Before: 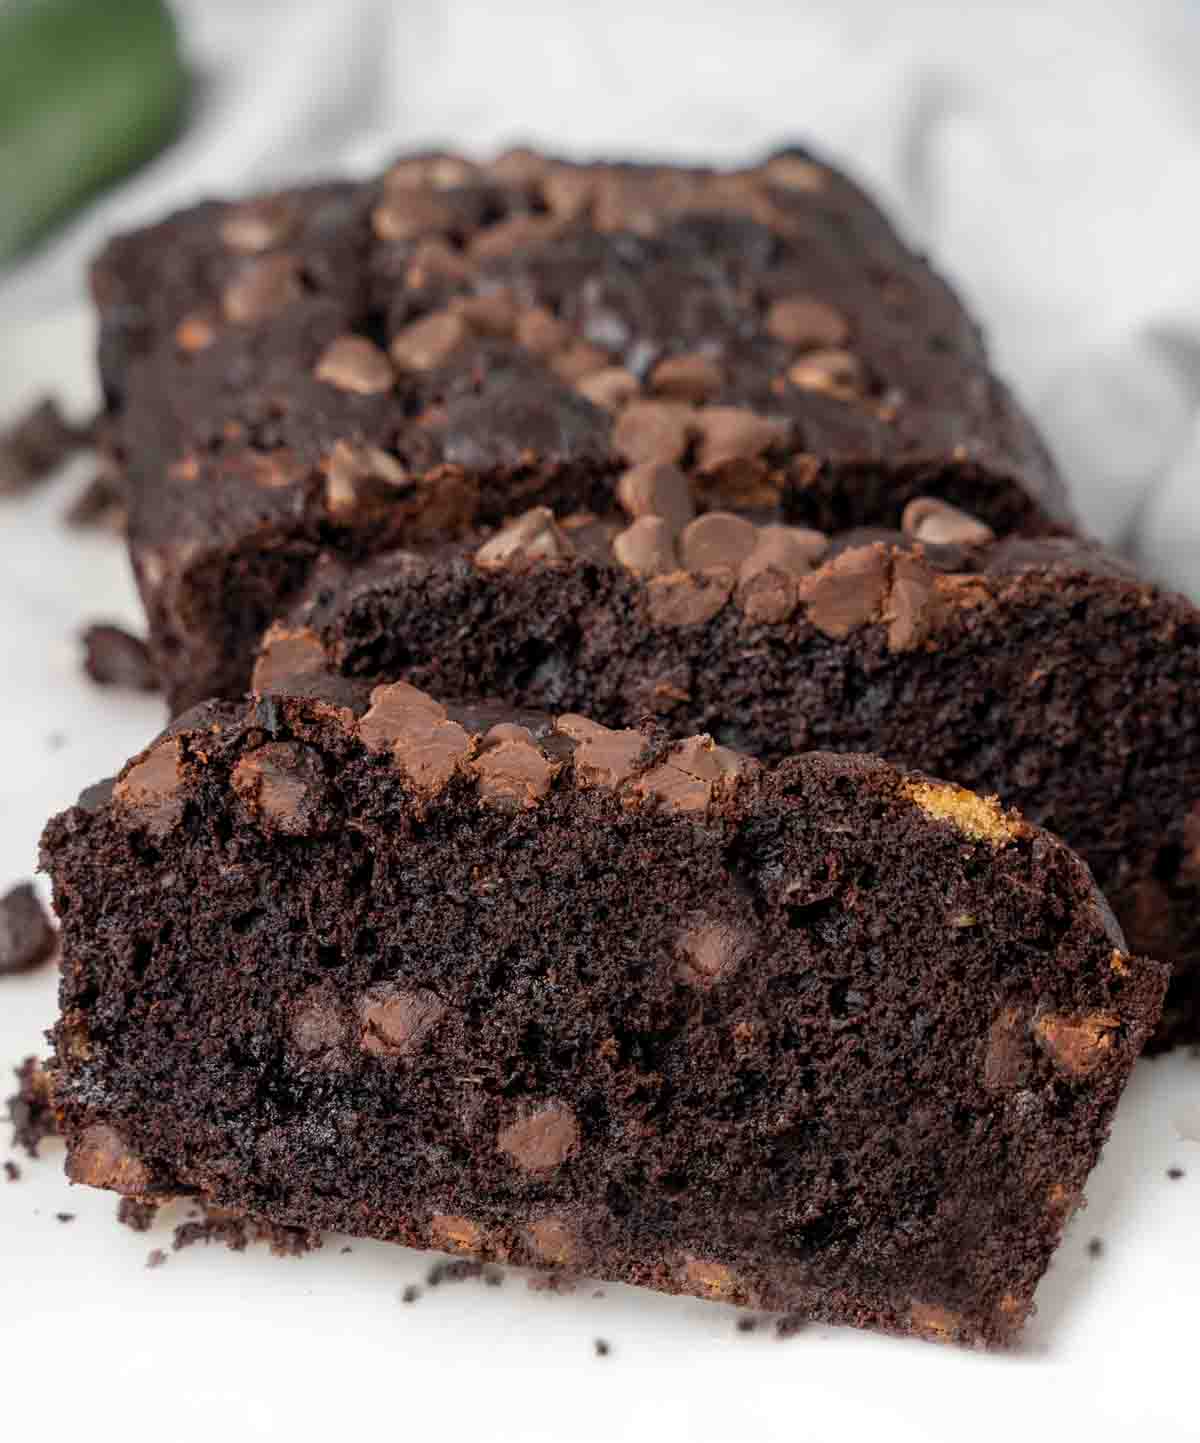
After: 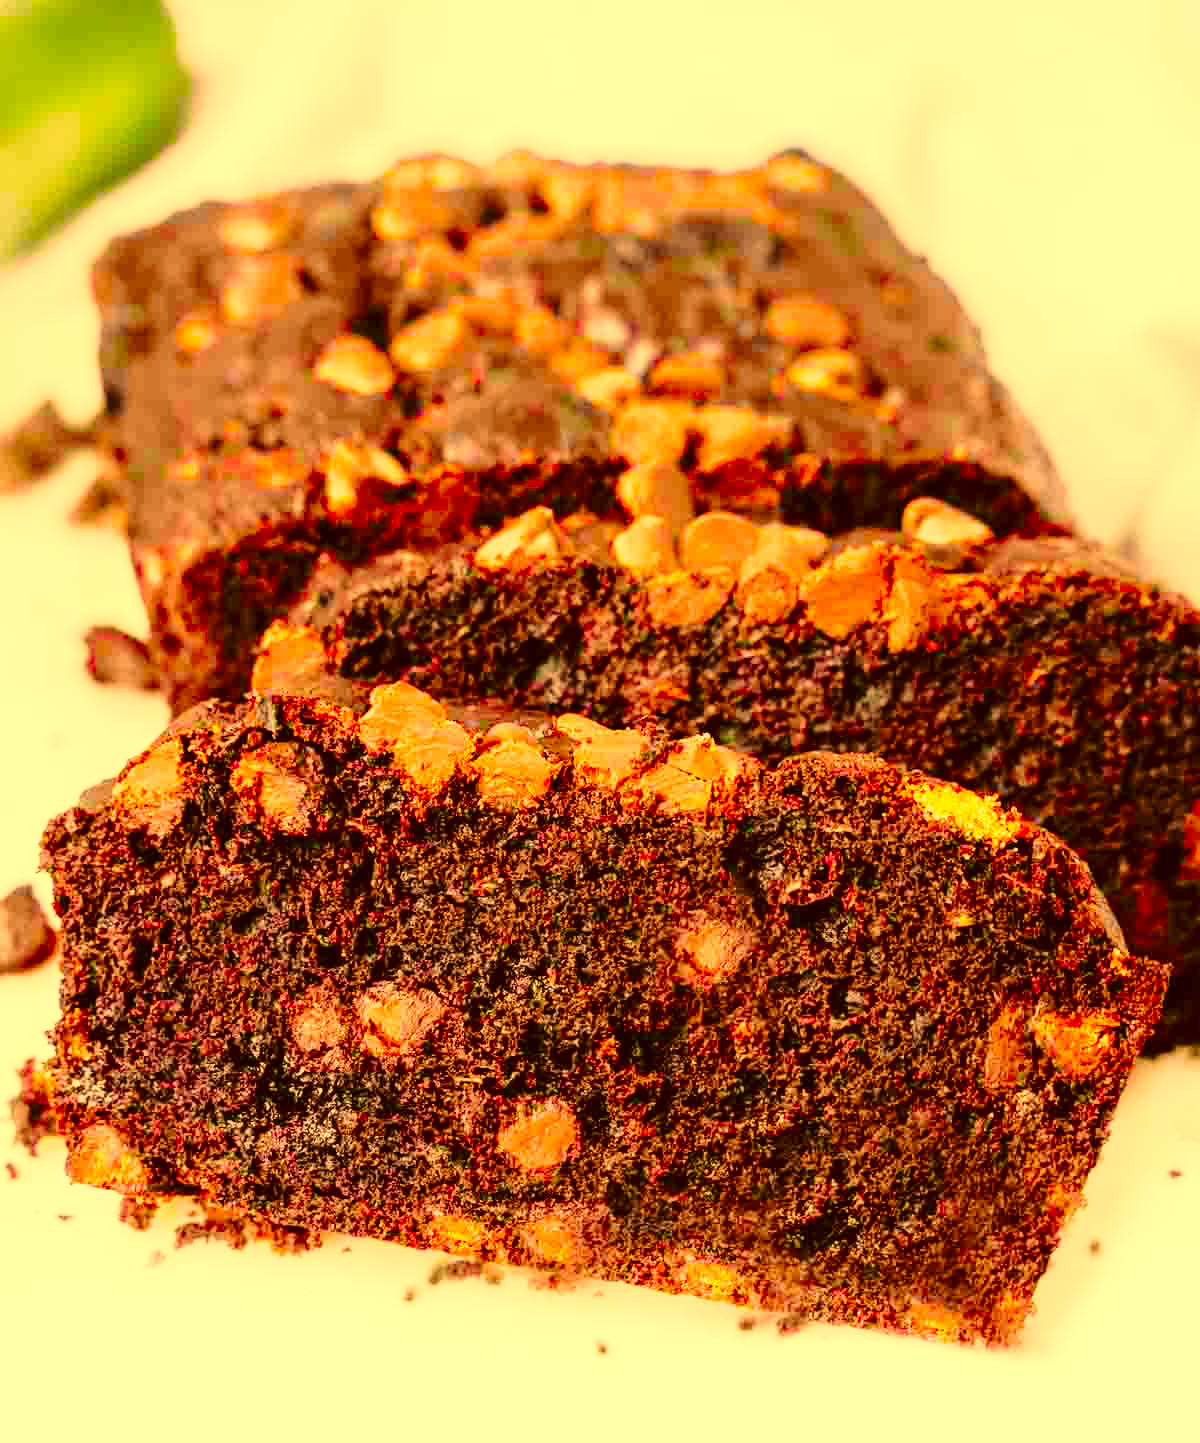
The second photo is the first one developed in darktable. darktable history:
base curve: curves: ch0 [(0, 0) (0.028, 0.03) (0.121, 0.232) (0.46, 0.748) (0.859, 0.968) (1, 1)], preserve colors none
exposure: black level correction 0, exposure 1 EV, compensate exposure bias true, compensate highlight preservation false
color correction: highlights a* 10.44, highlights b* 30.04, shadows a* 2.73, shadows b* 17.51, saturation 1.72
